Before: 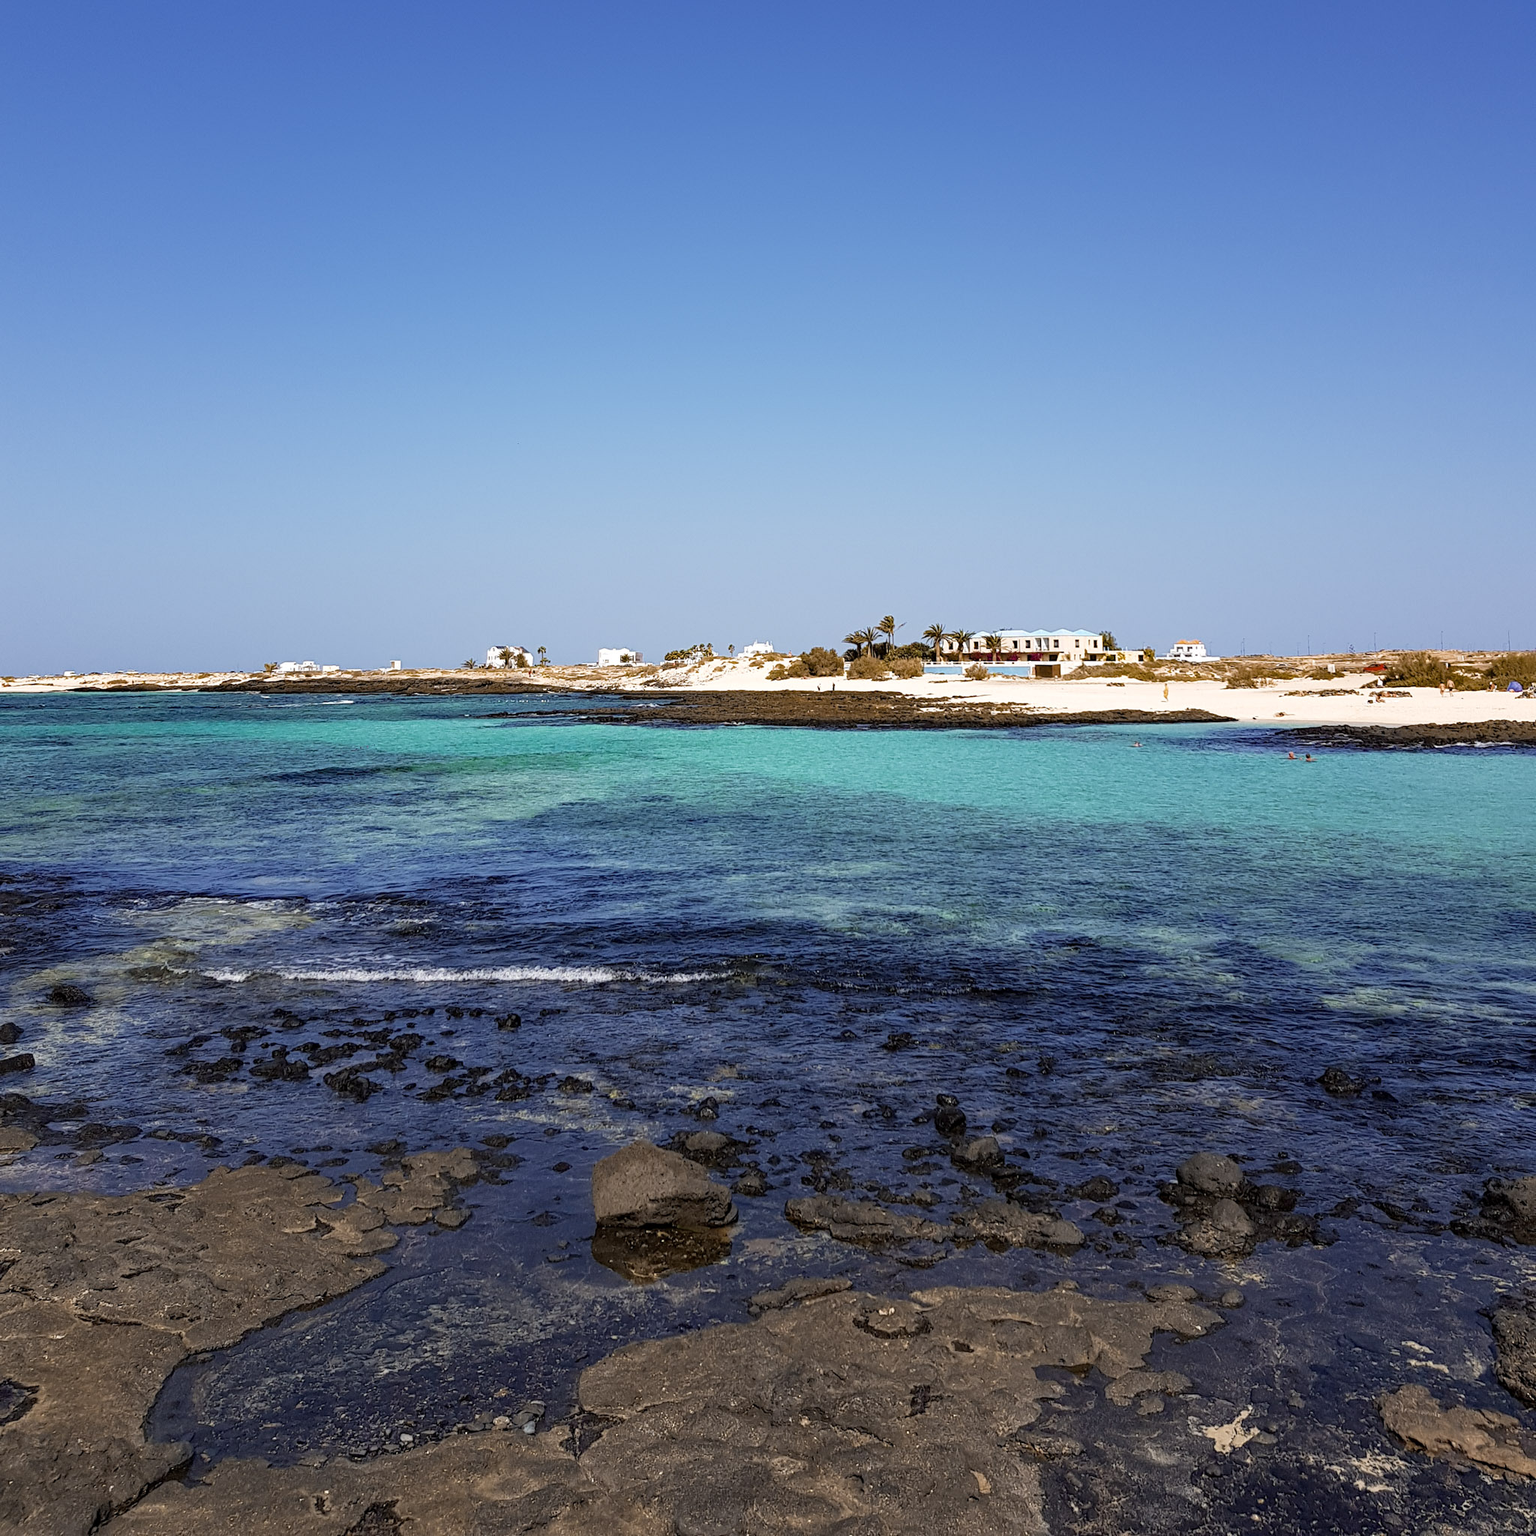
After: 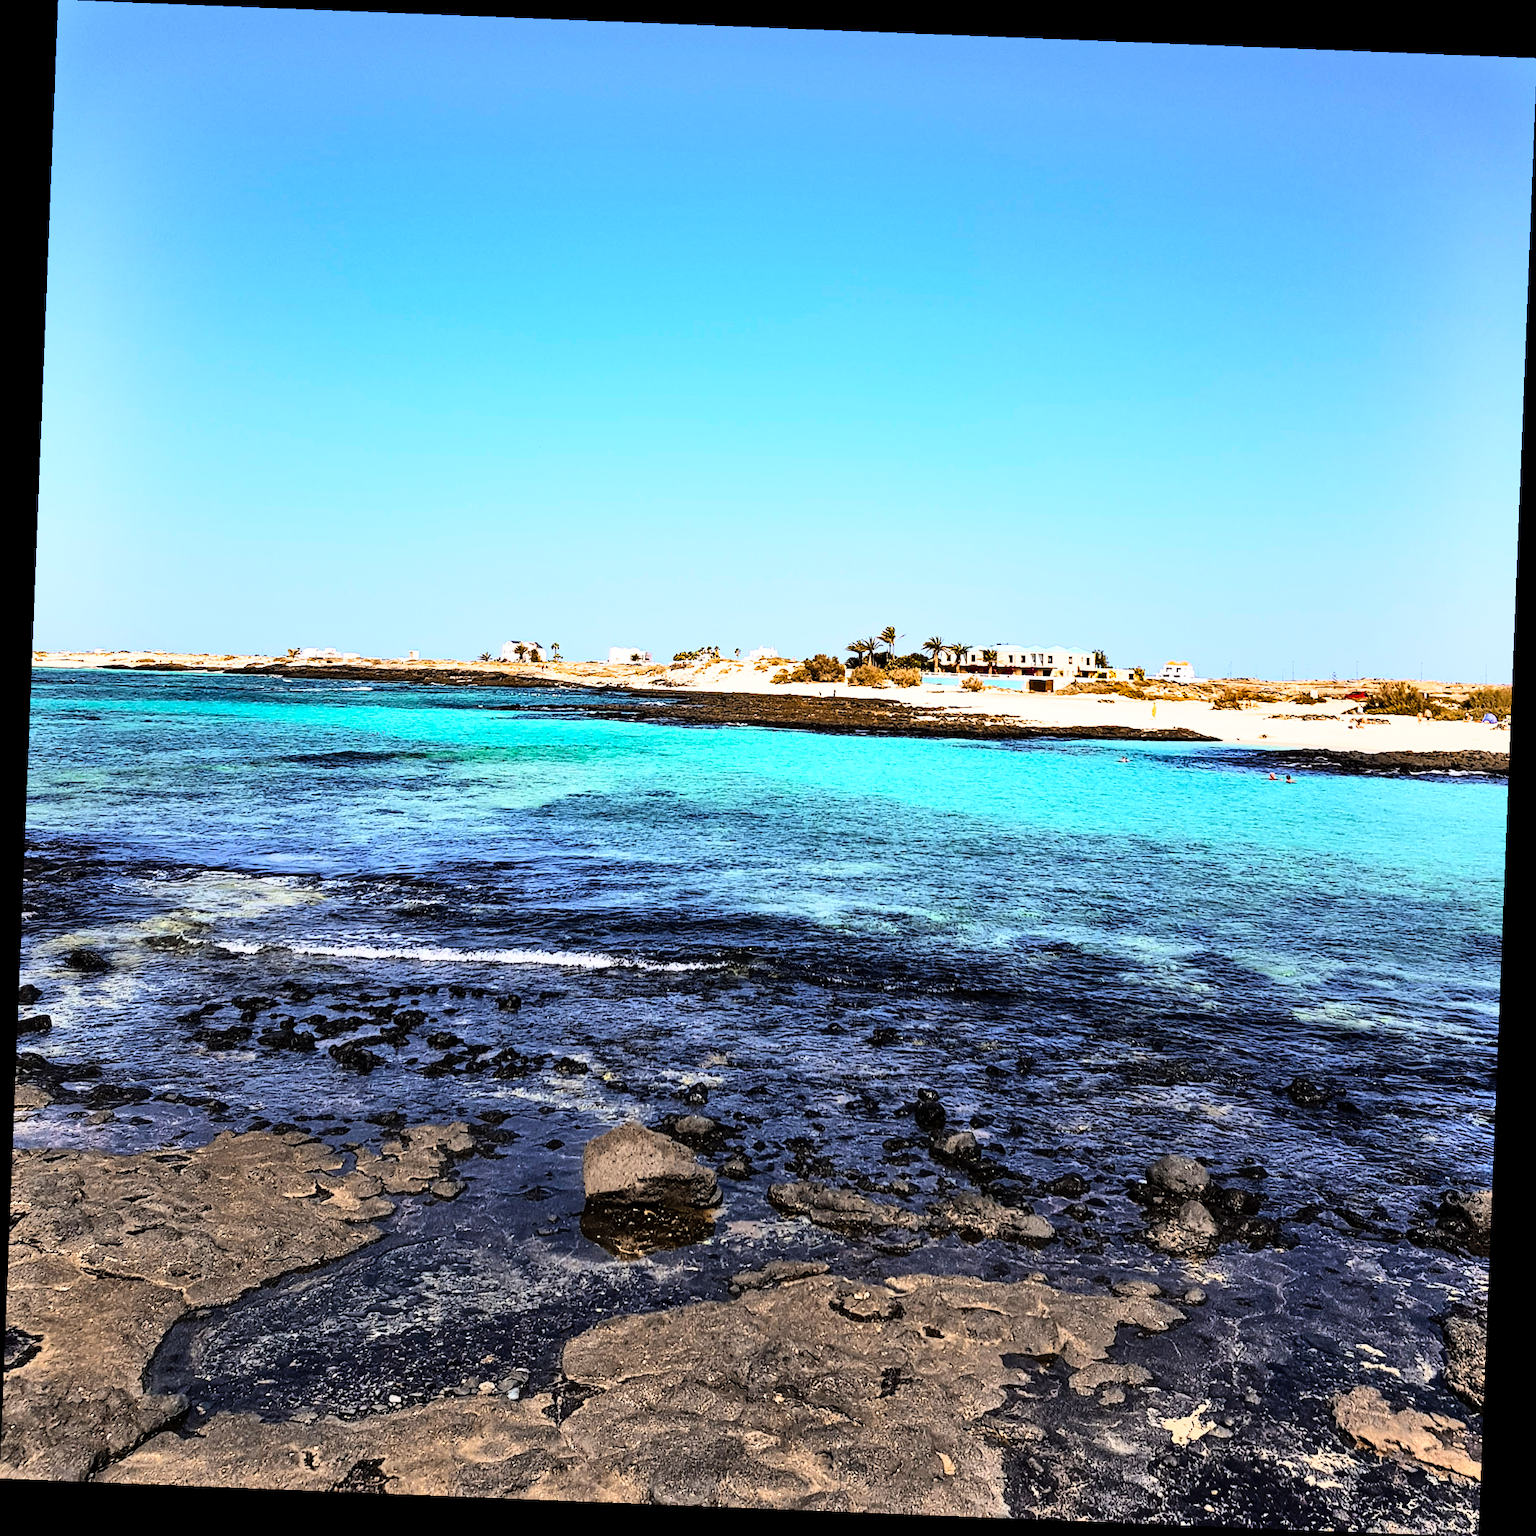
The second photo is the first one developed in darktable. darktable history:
rgb curve: curves: ch0 [(0, 0) (0.21, 0.15) (0.24, 0.21) (0.5, 0.75) (0.75, 0.96) (0.89, 0.99) (1, 1)]; ch1 [(0, 0.02) (0.21, 0.13) (0.25, 0.2) (0.5, 0.67) (0.75, 0.9) (0.89, 0.97) (1, 1)]; ch2 [(0, 0.02) (0.21, 0.13) (0.25, 0.2) (0.5, 0.67) (0.75, 0.9) (0.89, 0.97) (1, 1)], compensate middle gray true
rotate and perspective: rotation 2.27°, automatic cropping off
shadows and highlights: low approximation 0.01, soften with gaussian
